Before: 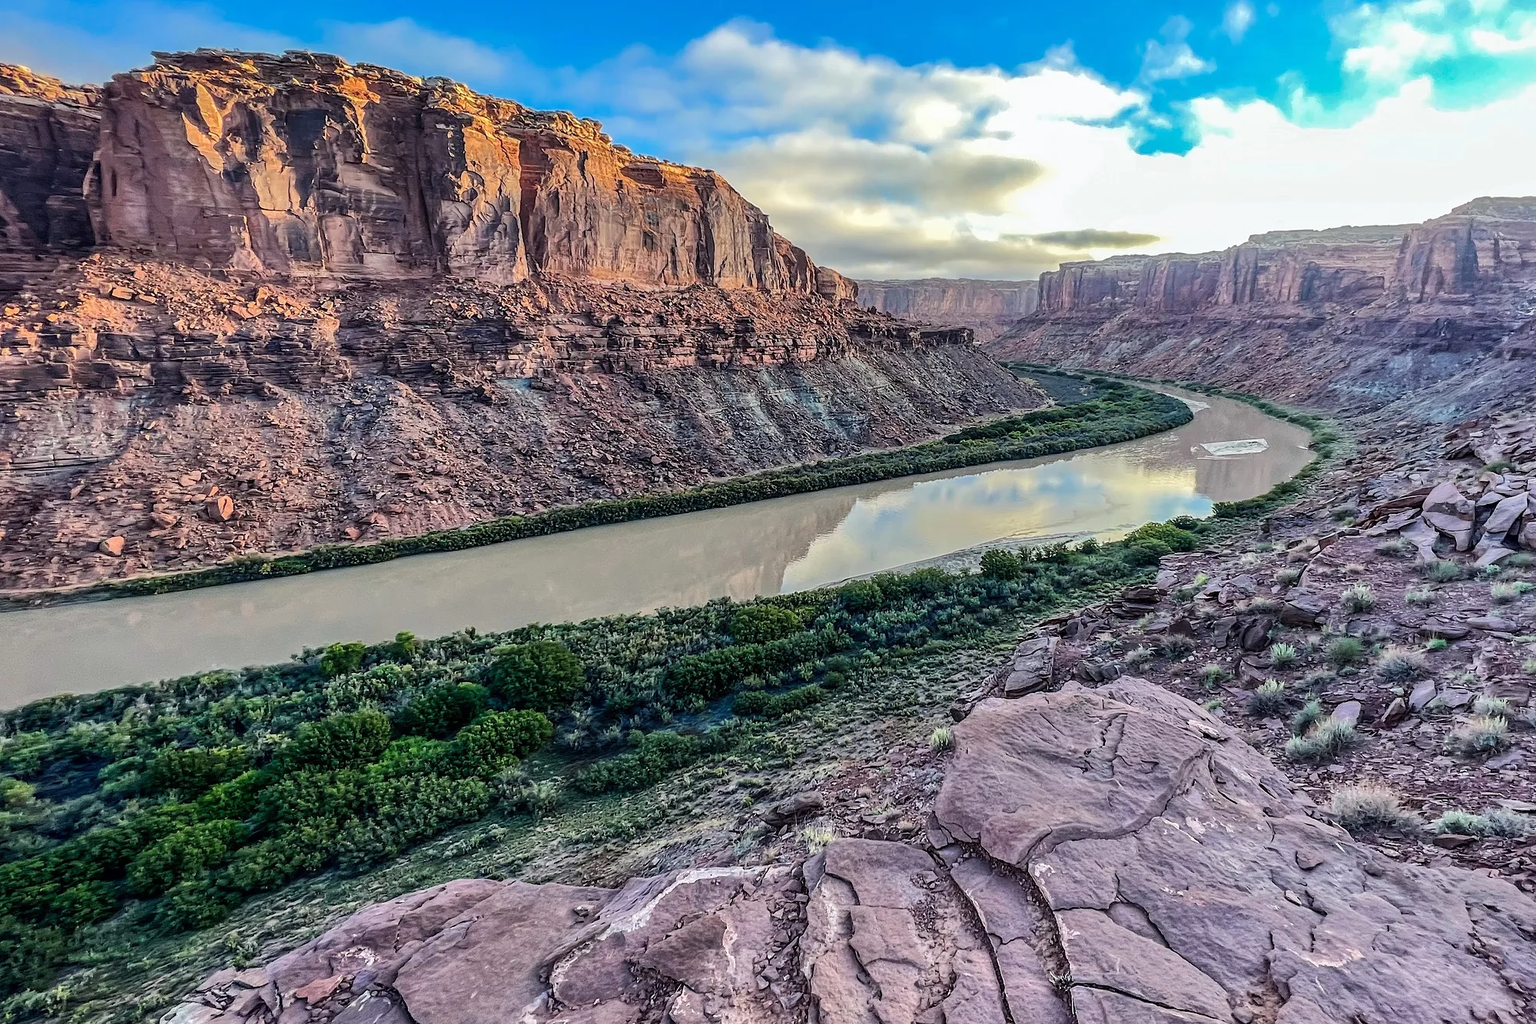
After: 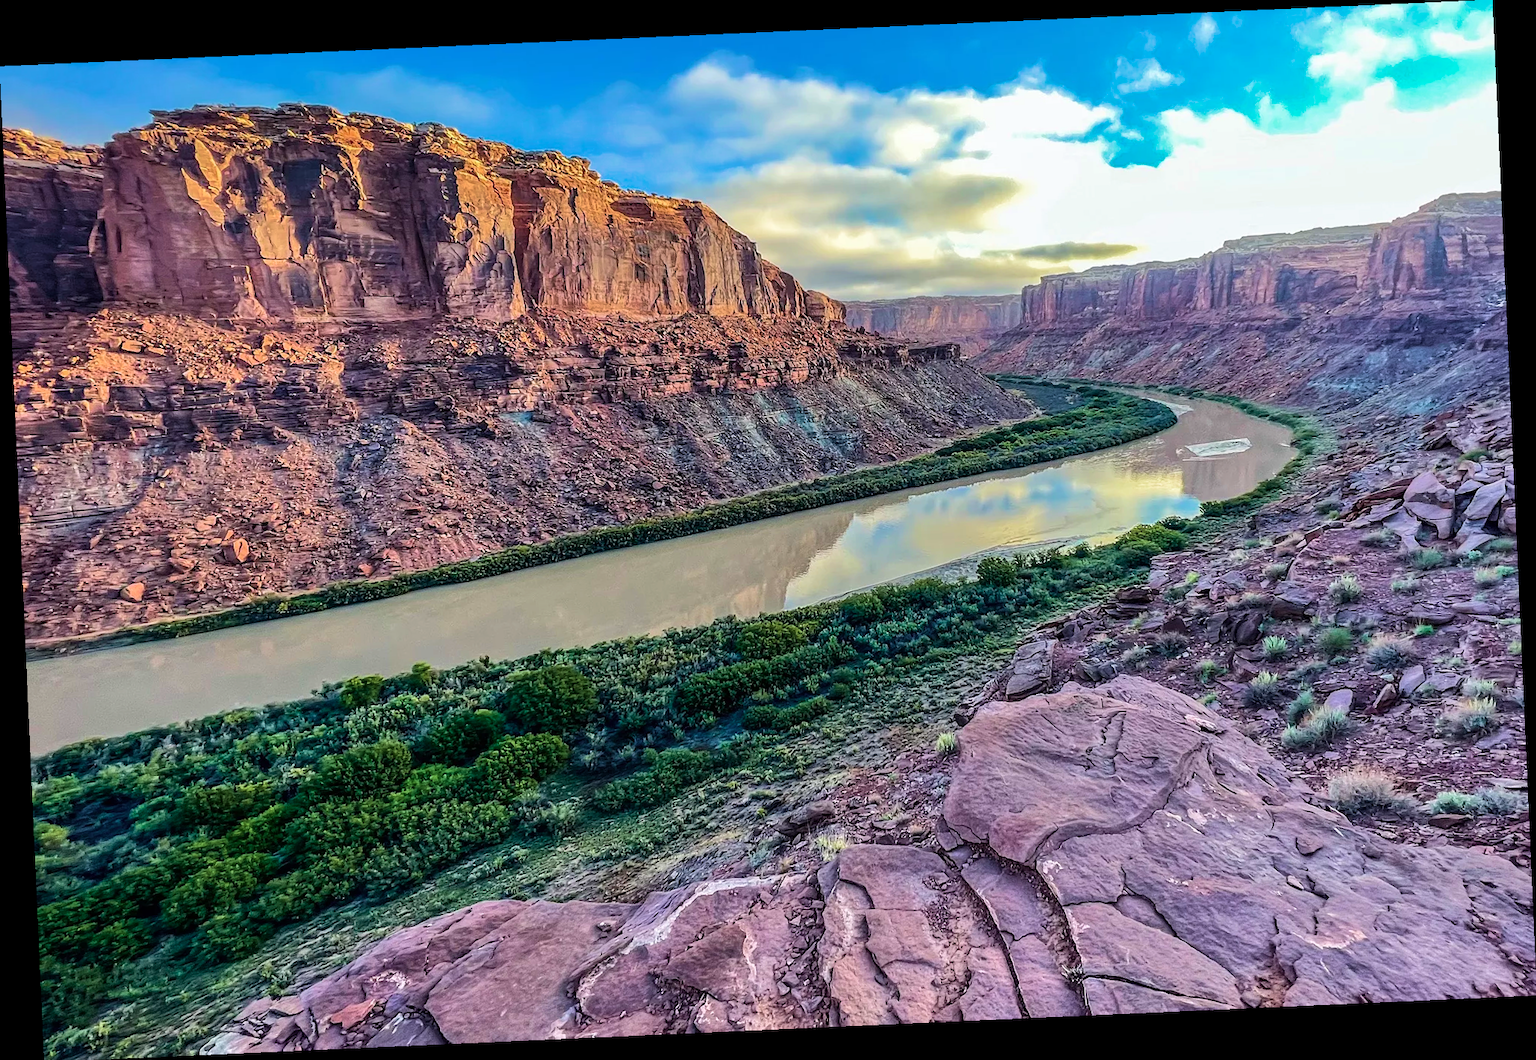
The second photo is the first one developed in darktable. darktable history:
rotate and perspective: rotation -2.56°, automatic cropping off
velvia: strength 56%
